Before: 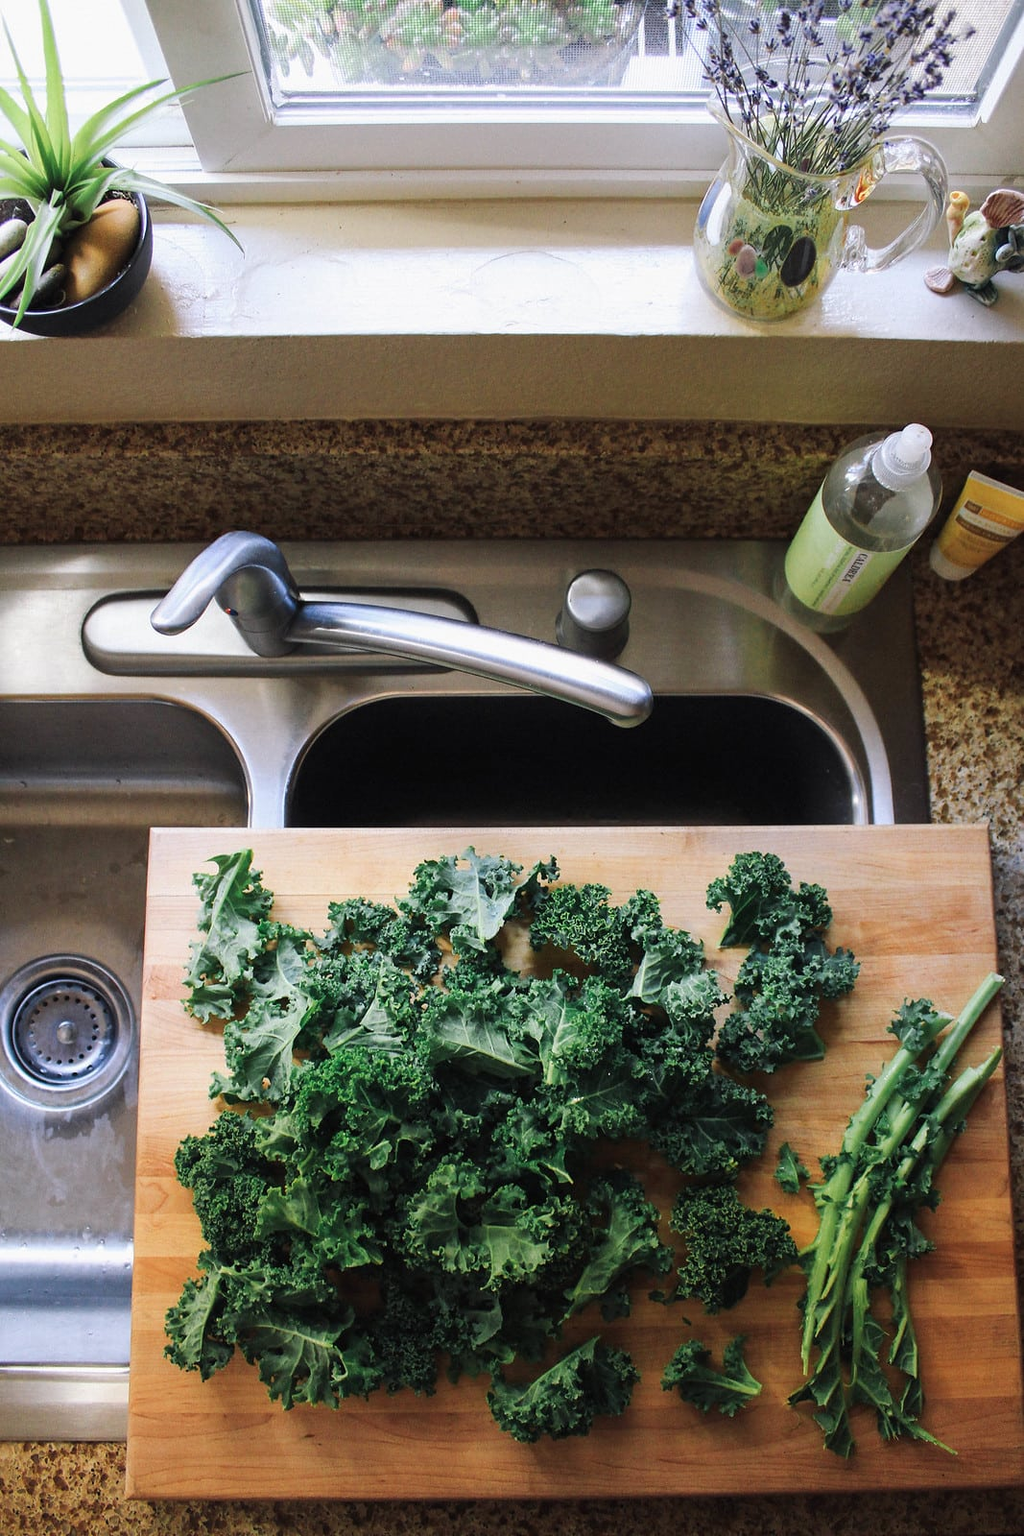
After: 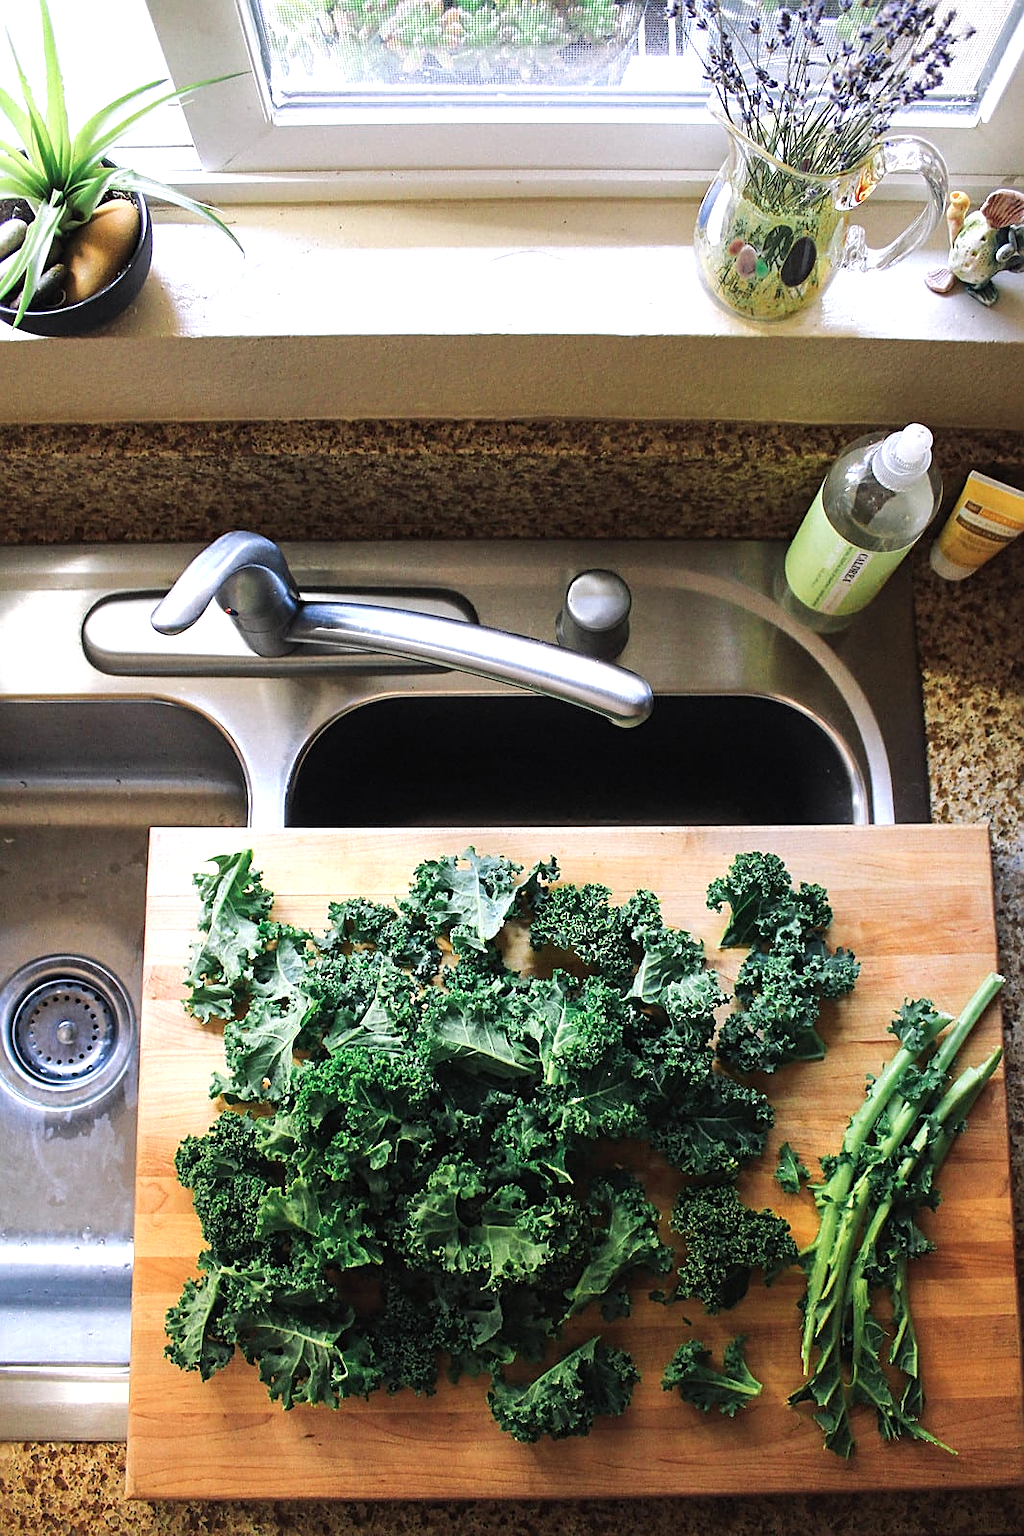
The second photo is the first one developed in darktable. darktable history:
sharpen: amount 0.478
tone equalizer: -8 EV -1.84 EV, -7 EV -1.16 EV, -6 EV -1.62 EV, smoothing diameter 25%, edges refinement/feathering 10, preserve details guided filter
levels: levels [0, 0.43, 0.859]
